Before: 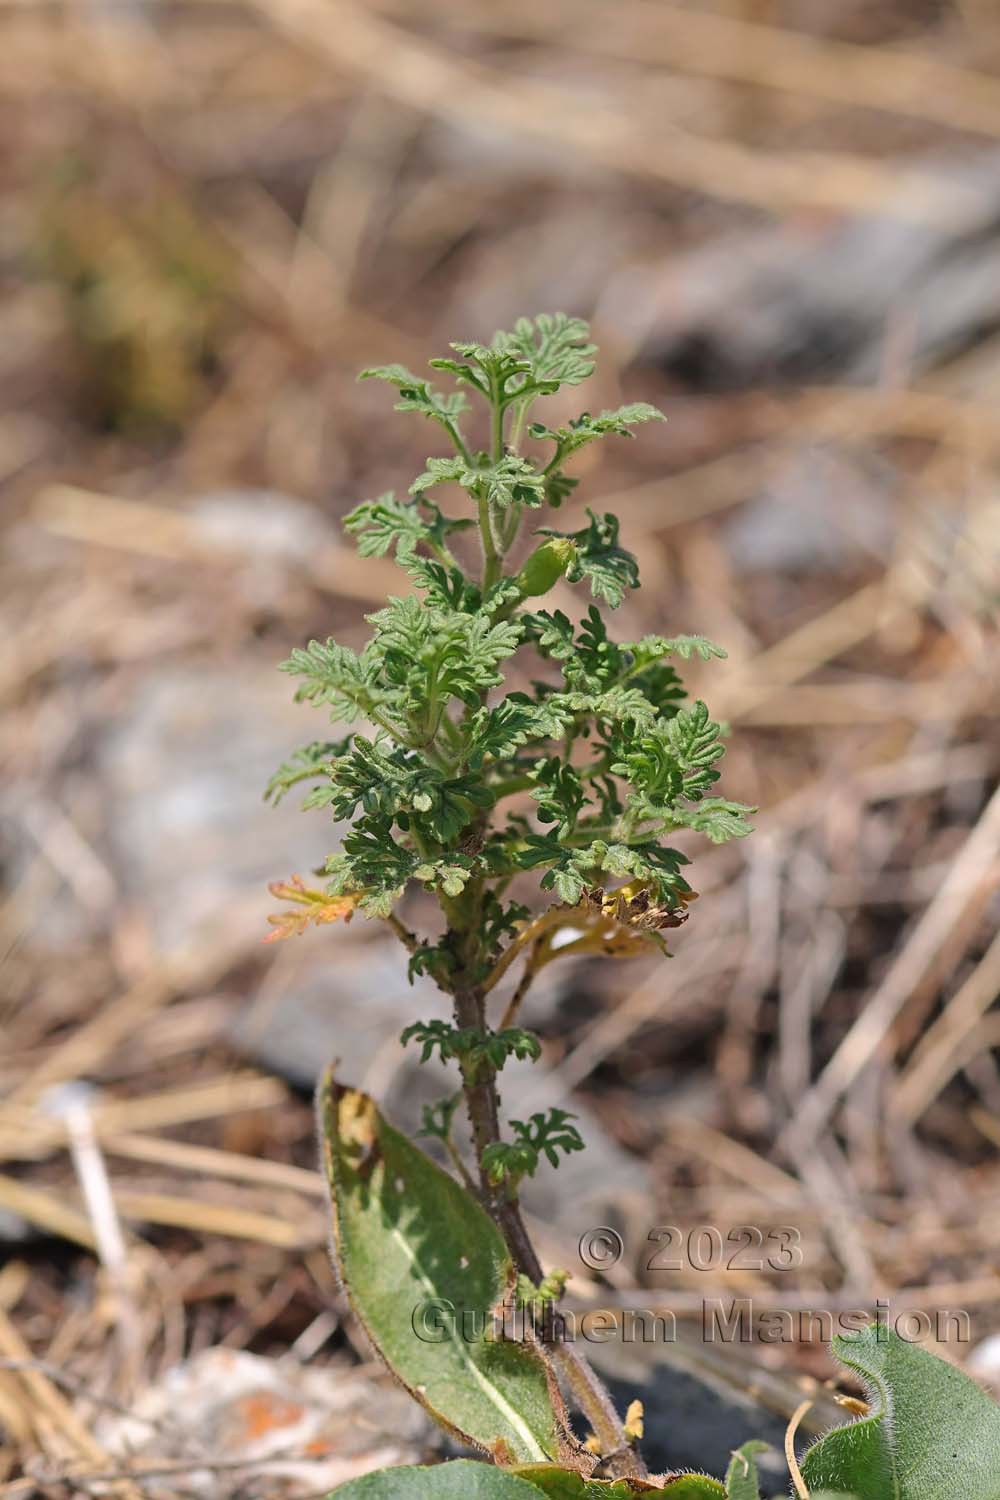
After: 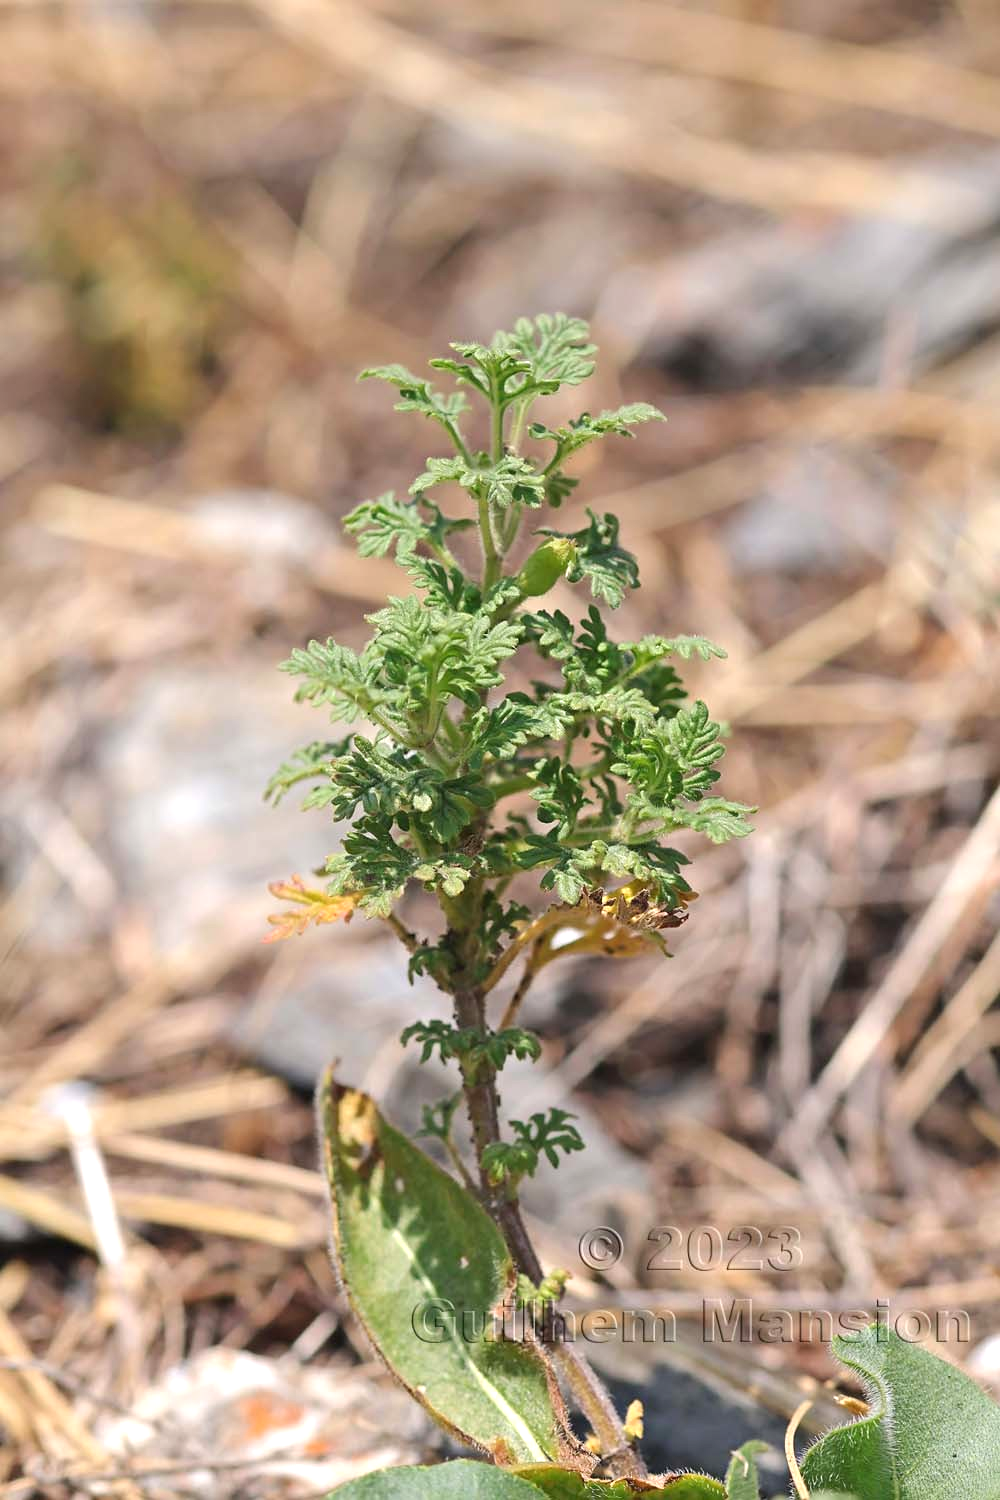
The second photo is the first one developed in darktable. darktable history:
base curve: curves: ch0 [(0, 0) (0.283, 0.295) (1, 1)], preserve colors none
exposure: black level correction 0, exposure 0.499 EV, compensate highlight preservation false
